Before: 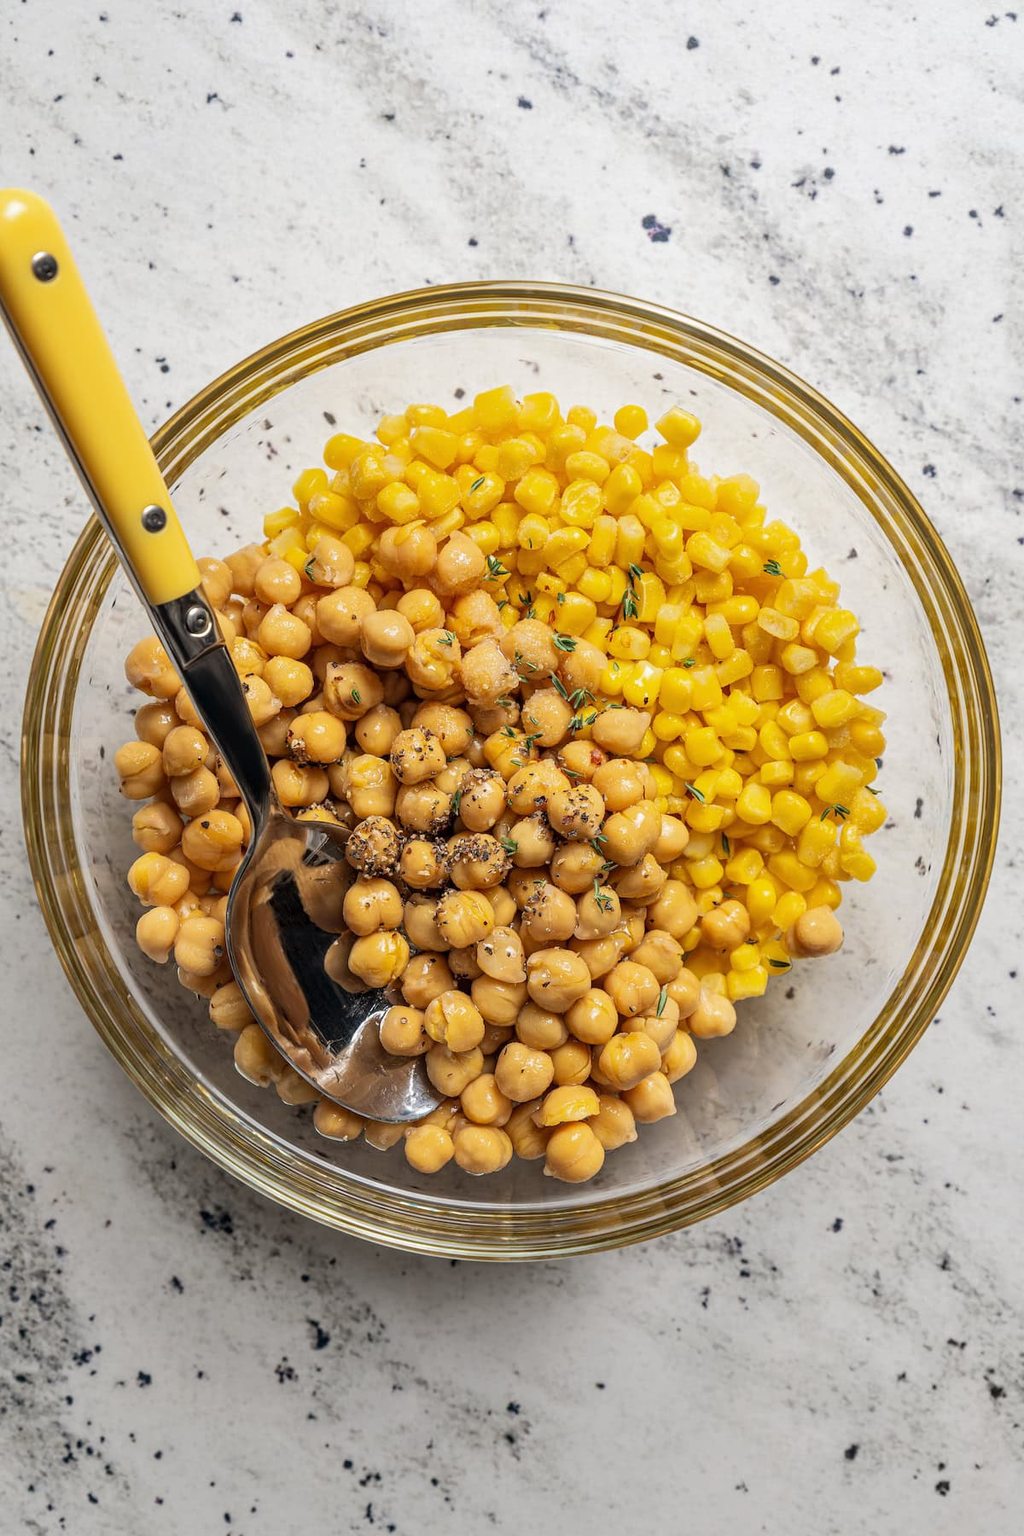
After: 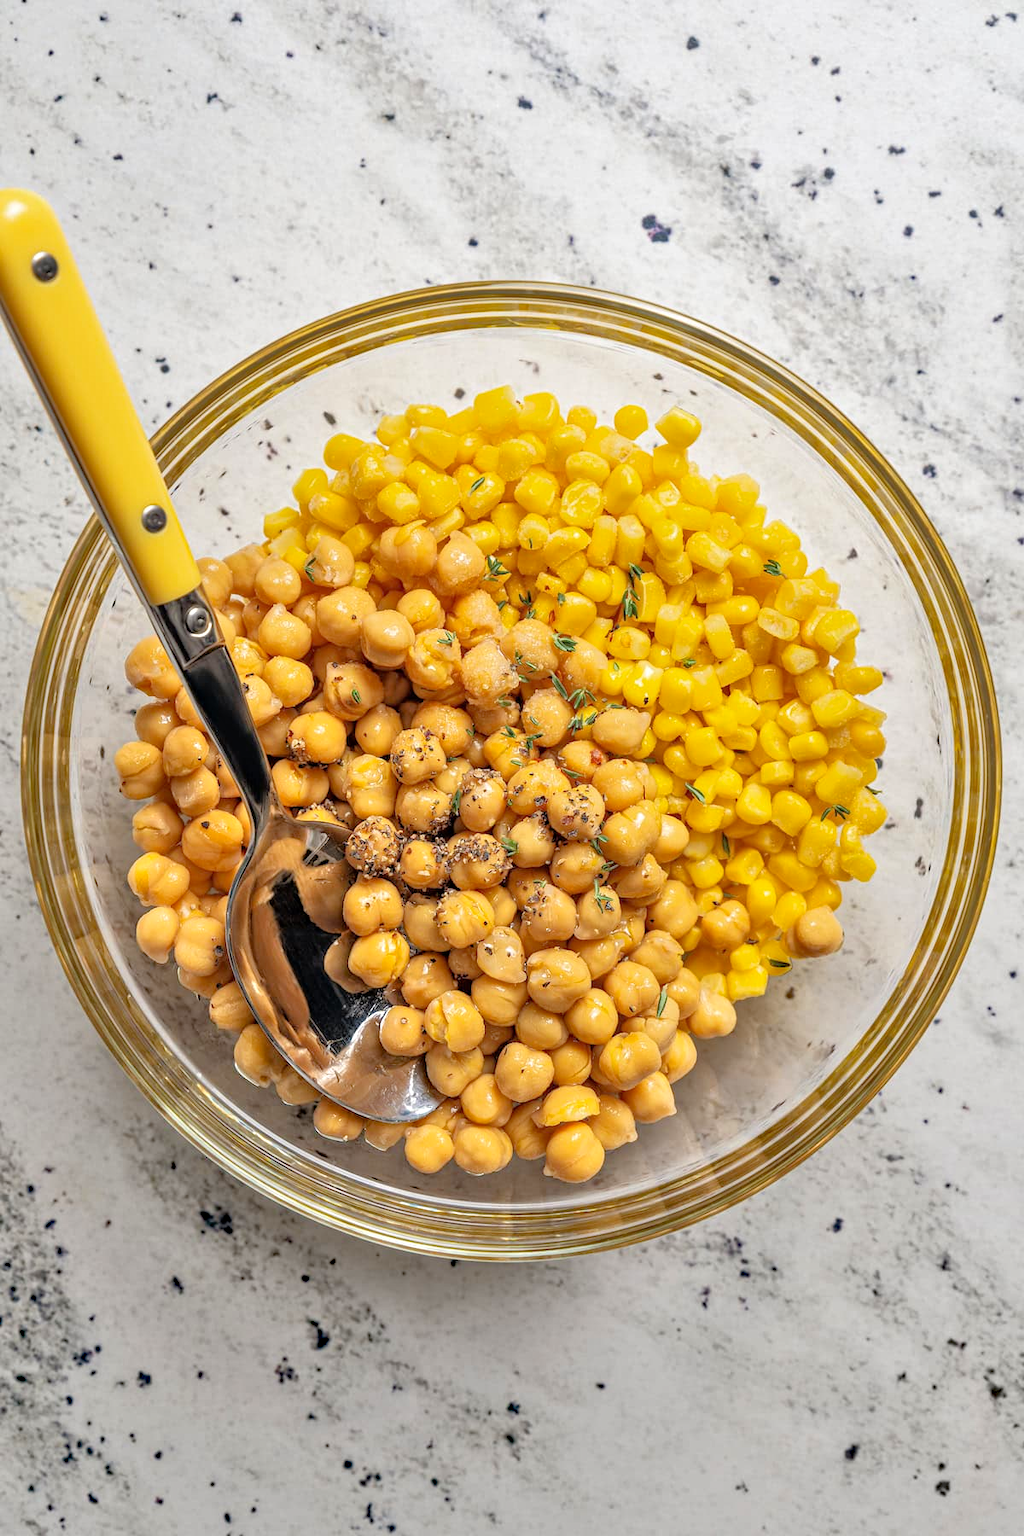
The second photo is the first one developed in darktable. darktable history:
tone equalizer: -7 EV 0.15 EV, -6 EV 0.6 EV, -5 EV 1.15 EV, -4 EV 1.33 EV, -3 EV 1.15 EV, -2 EV 0.6 EV, -1 EV 0.15 EV, mask exposure compensation -0.5 EV
haze removal: compatibility mode true, adaptive false
